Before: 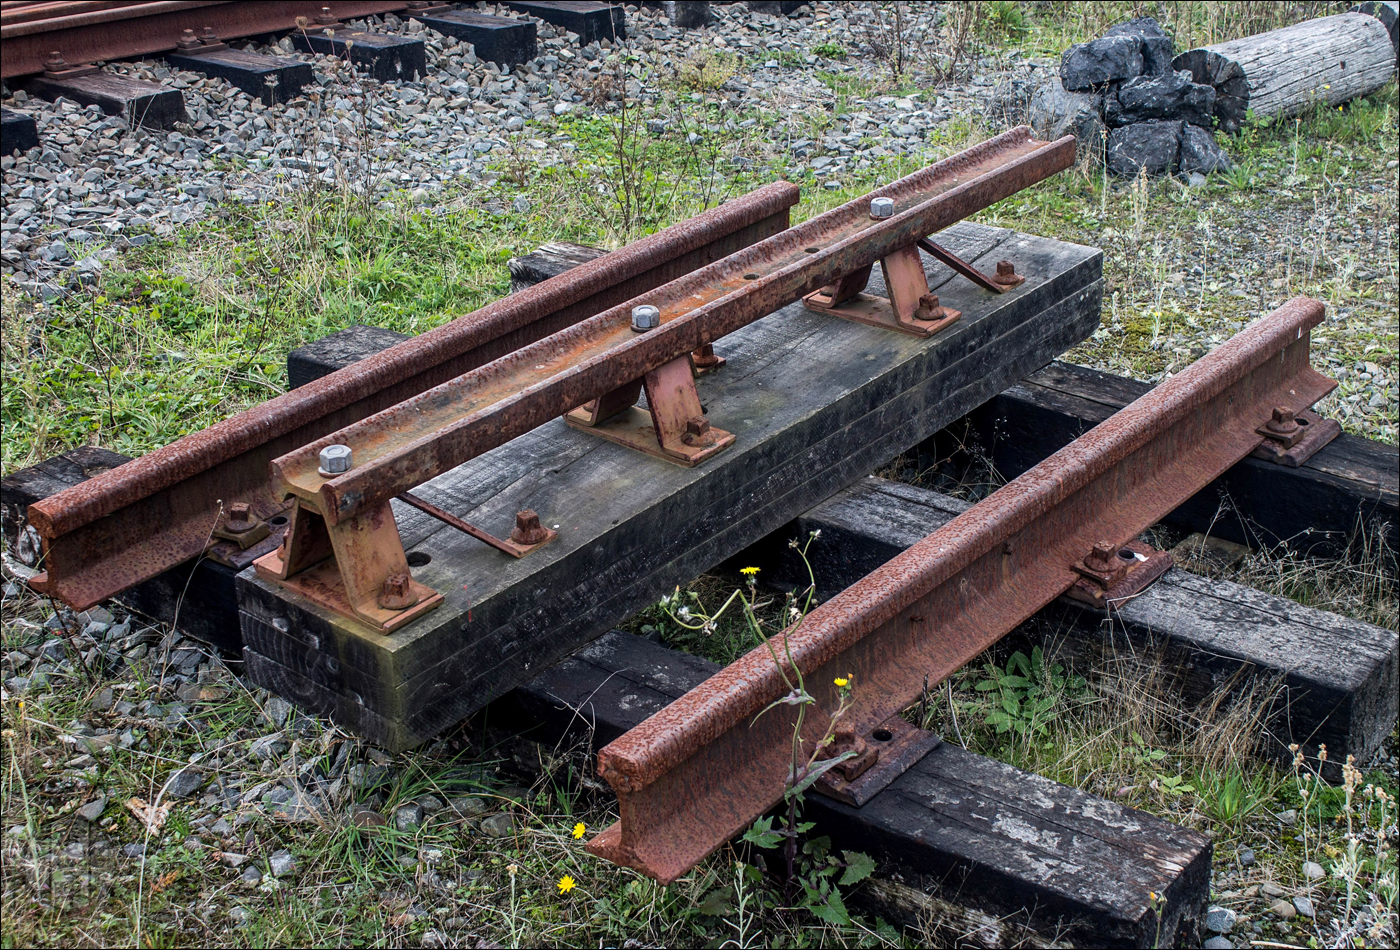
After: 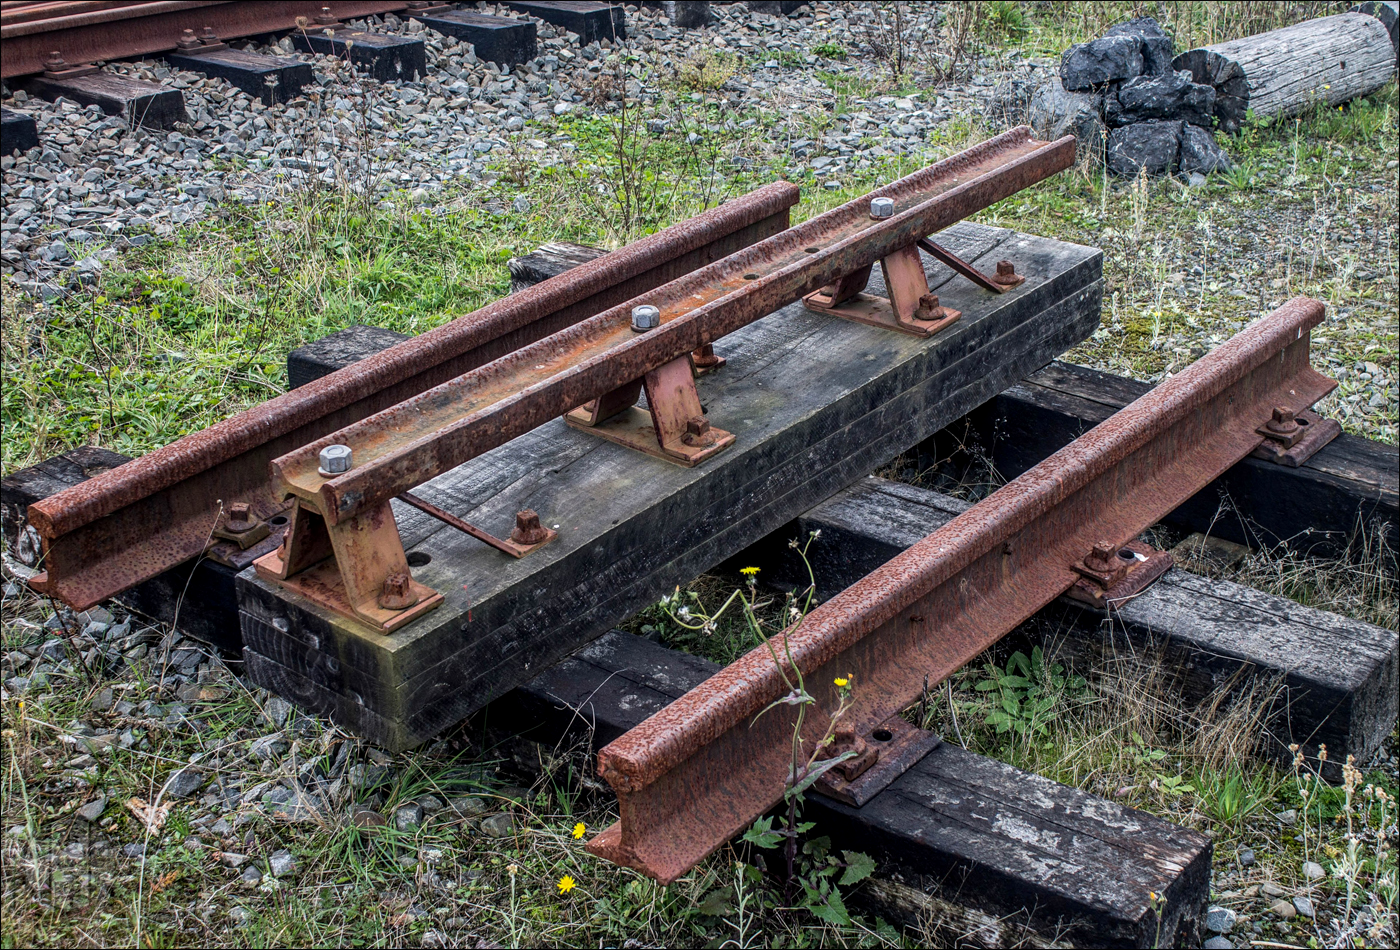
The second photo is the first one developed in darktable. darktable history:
local contrast: detail 117%
levels: levels [0, 0.492, 0.984]
